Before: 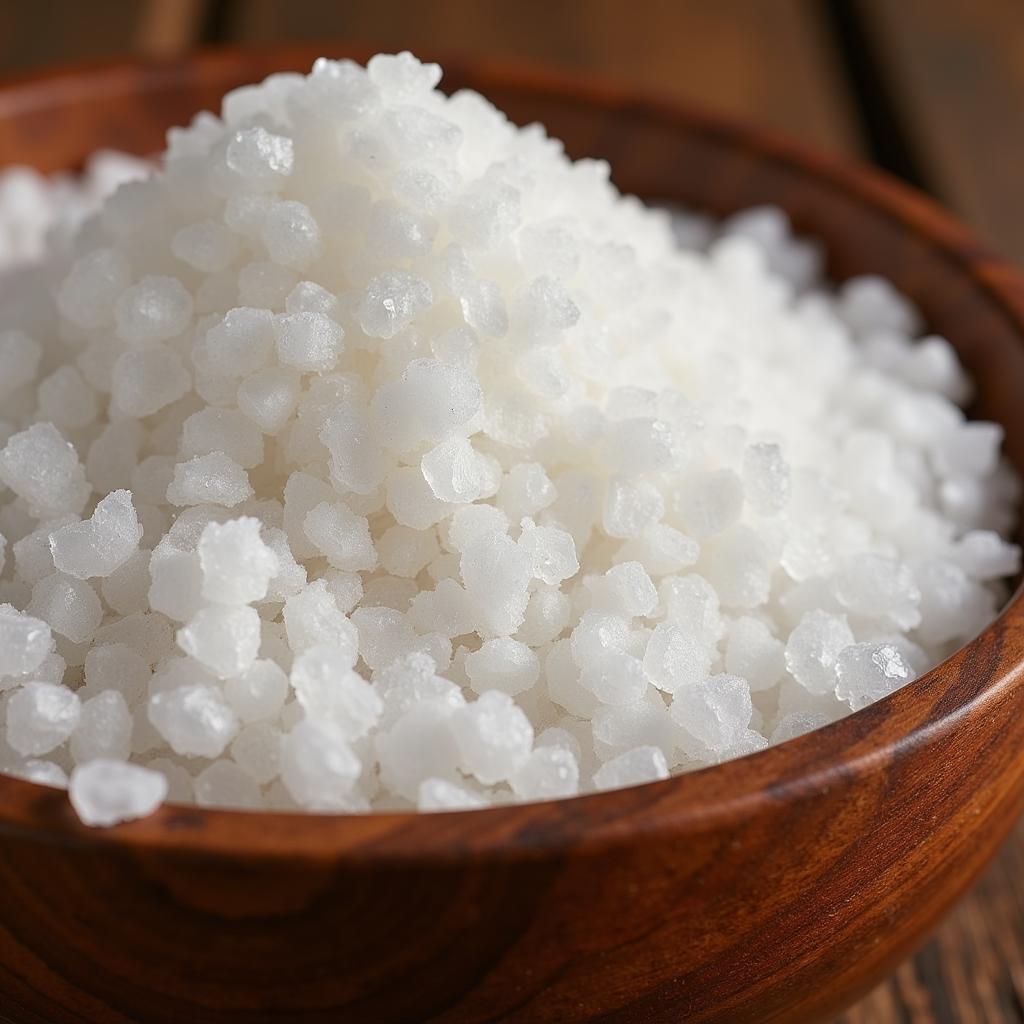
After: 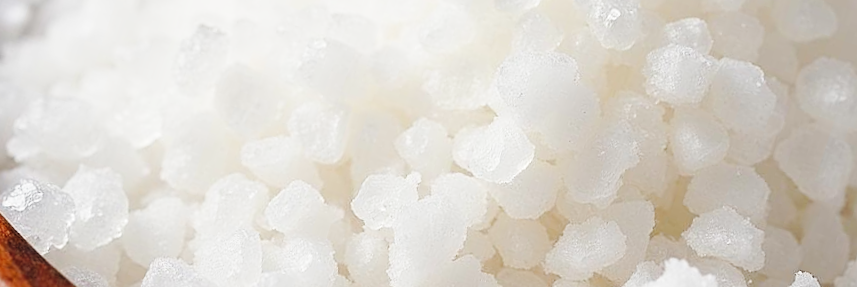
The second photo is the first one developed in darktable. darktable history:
rotate and perspective: rotation -2.22°, lens shift (horizontal) -0.022, automatic cropping off
base curve: curves: ch0 [(0, 0) (0.032, 0.025) (0.121, 0.166) (0.206, 0.329) (0.605, 0.79) (1, 1)], preserve colors none
sharpen: amount 0.2
crop and rotate: angle 16.12°, top 30.835%, bottom 35.653%
